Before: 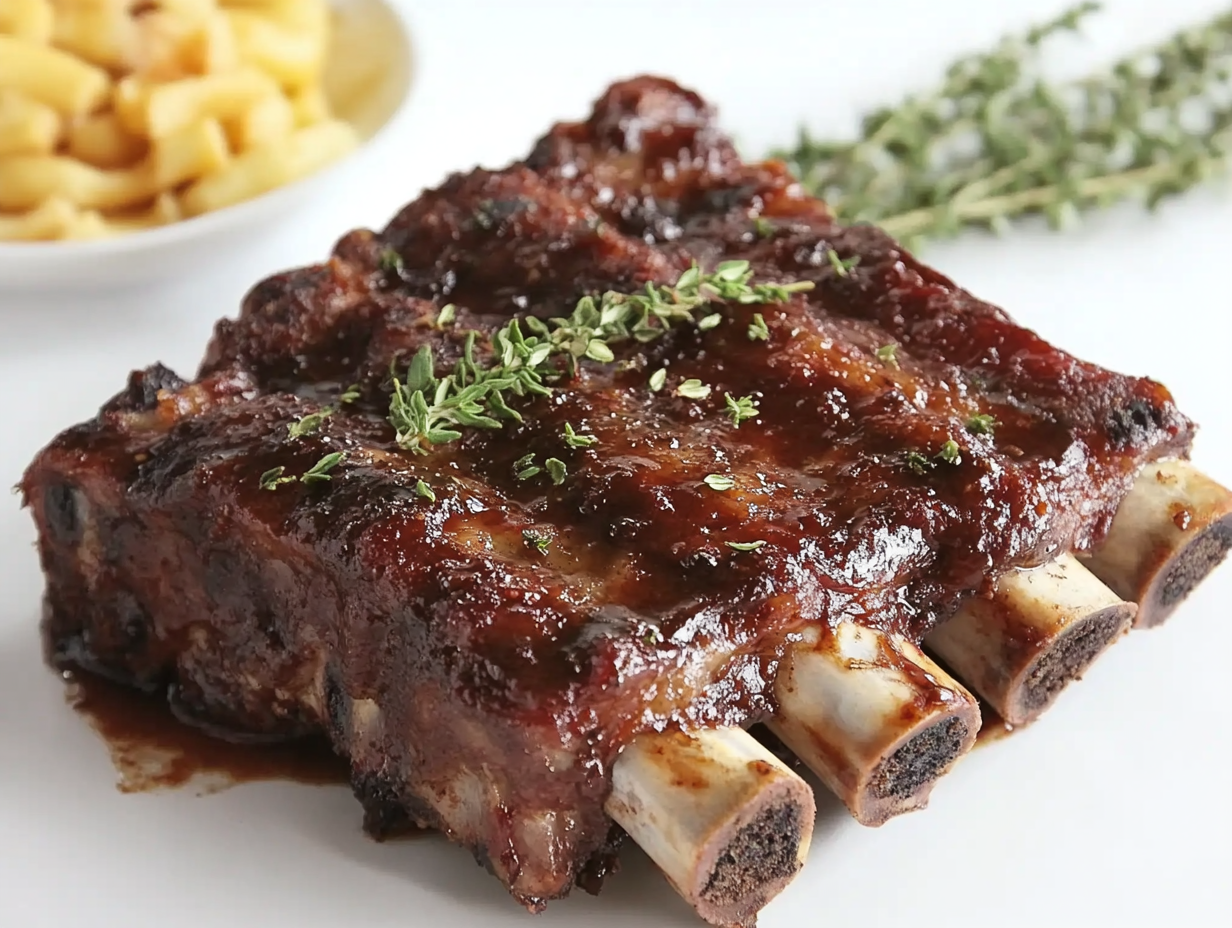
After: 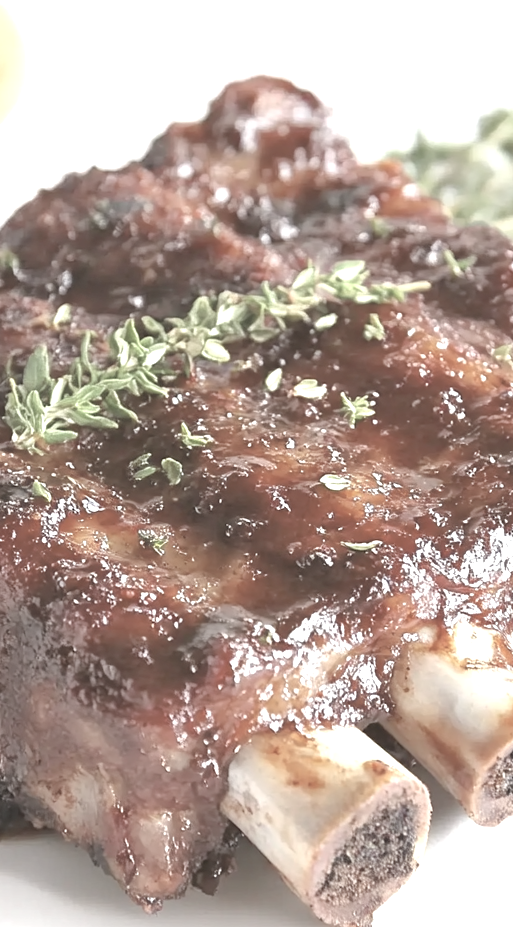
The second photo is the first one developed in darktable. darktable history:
contrast brightness saturation: brightness 0.18, saturation -0.5
color balance rgb: linear chroma grading › global chroma -0.67%, saturation formula JzAzBz (2021)
crop: left 31.229%, right 27.105%
exposure: exposure 1.25 EV, compensate exposure bias true, compensate highlight preservation false
tone equalizer: -8 EV 0.25 EV, -7 EV 0.417 EV, -6 EV 0.417 EV, -5 EV 0.25 EV, -3 EV -0.25 EV, -2 EV -0.417 EV, -1 EV -0.417 EV, +0 EV -0.25 EV, edges refinement/feathering 500, mask exposure compensation -1.57 EV, preserve details guided filter
